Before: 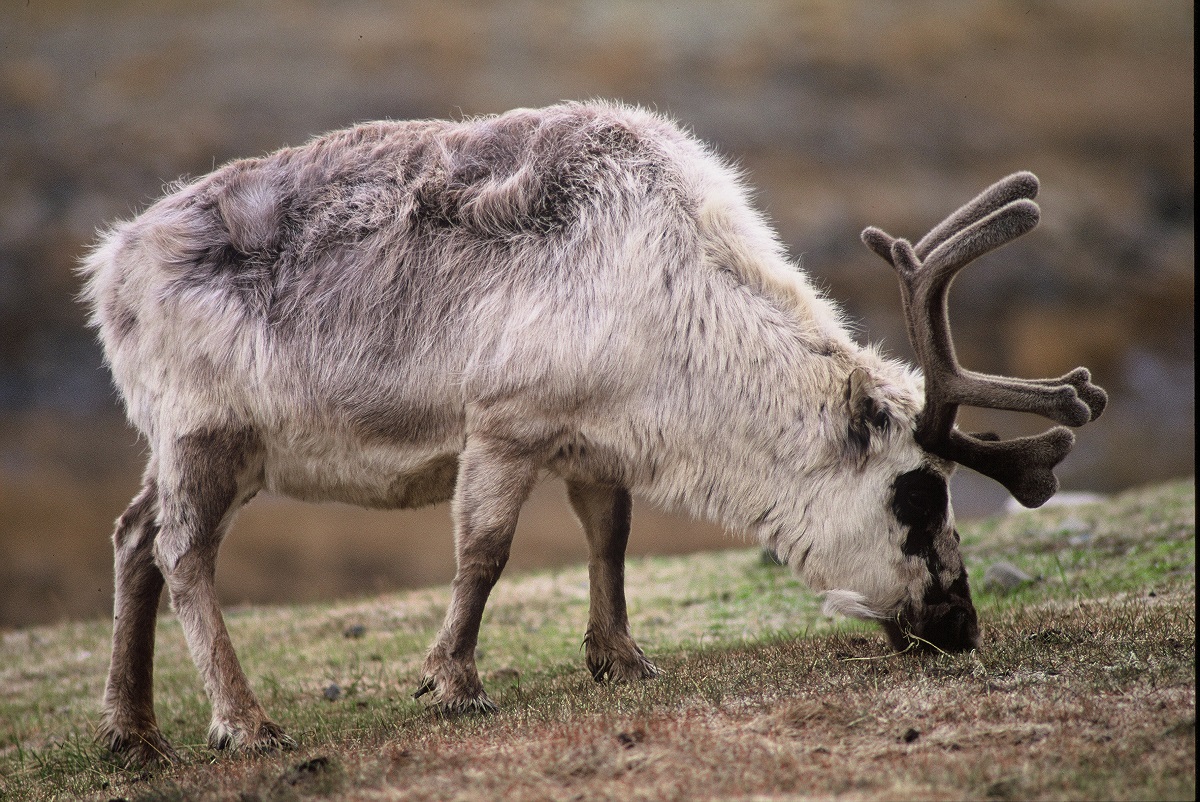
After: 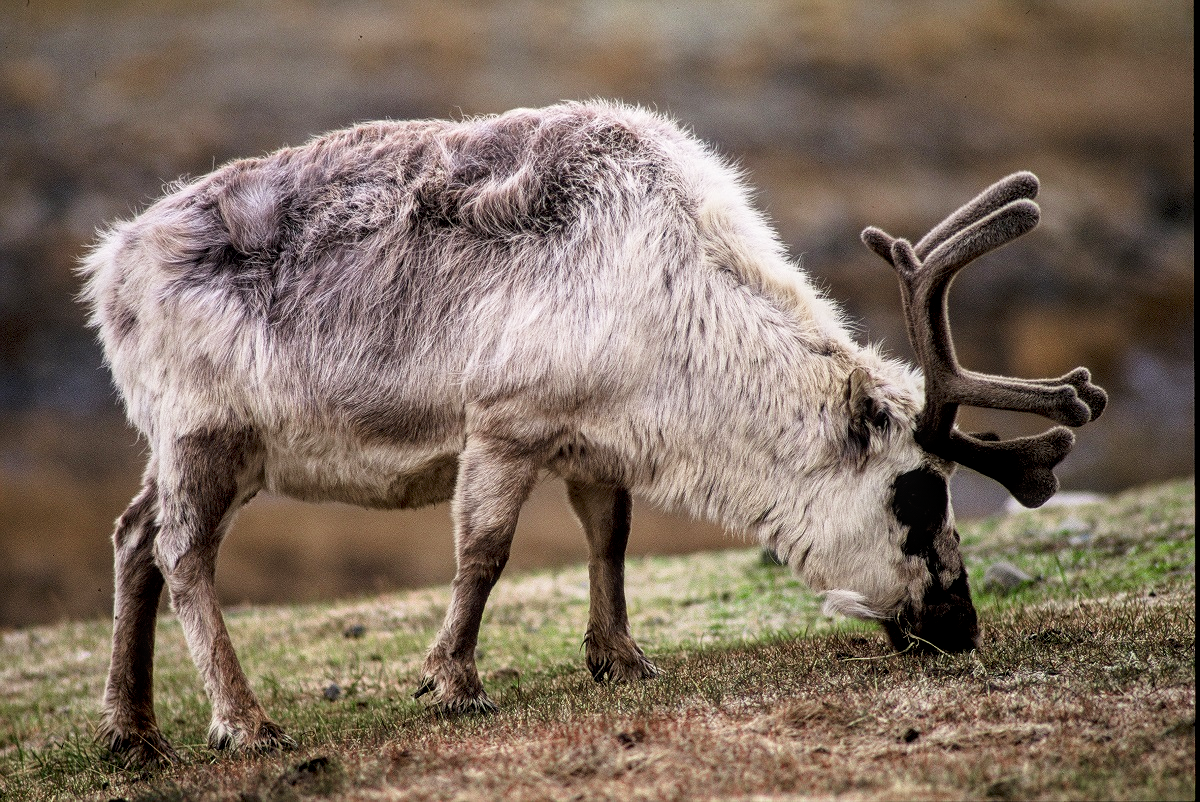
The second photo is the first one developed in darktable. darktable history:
tone curve: curves: ch0 [(0, 0) (0.118, 0.034) (0.182, 0.124) (0.265, 0.214) (0.504, 0.508) (0.783, 0.825) (1, 1)], preserve colors none
local contrast: on, module defaults
